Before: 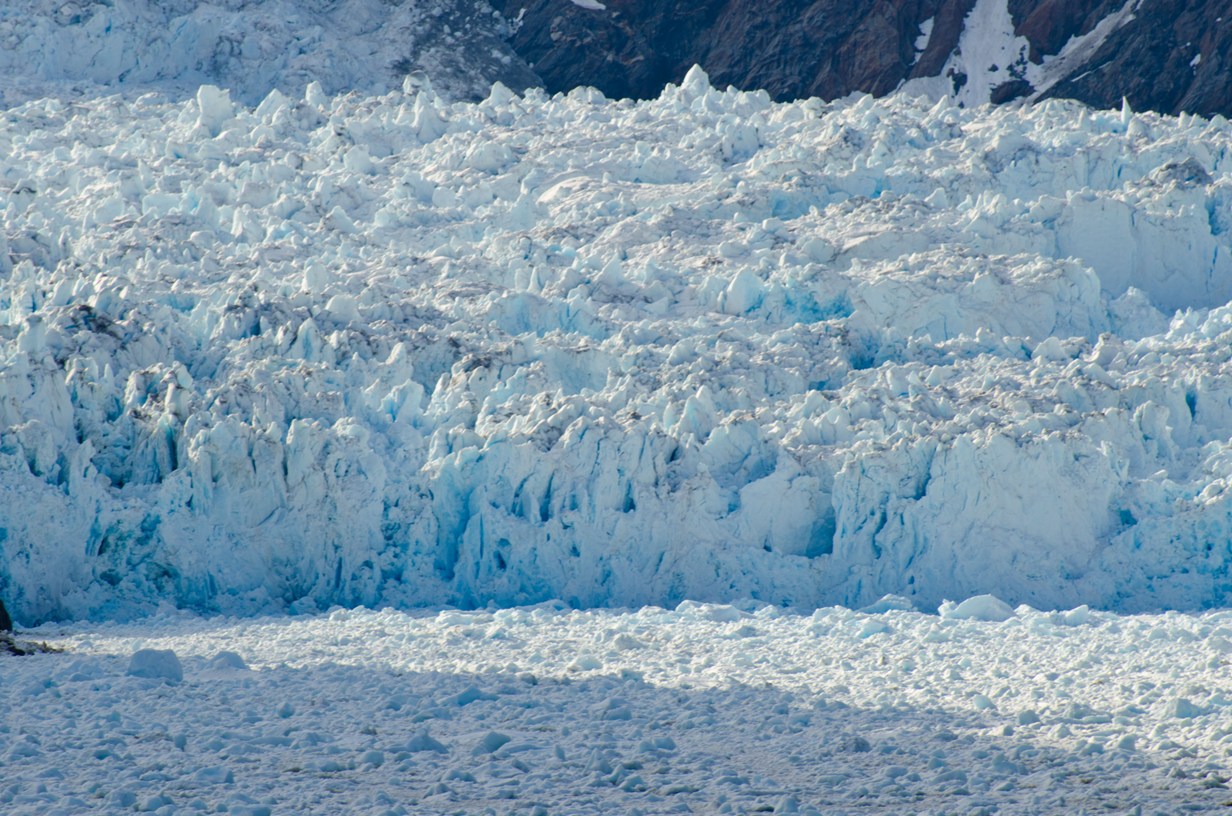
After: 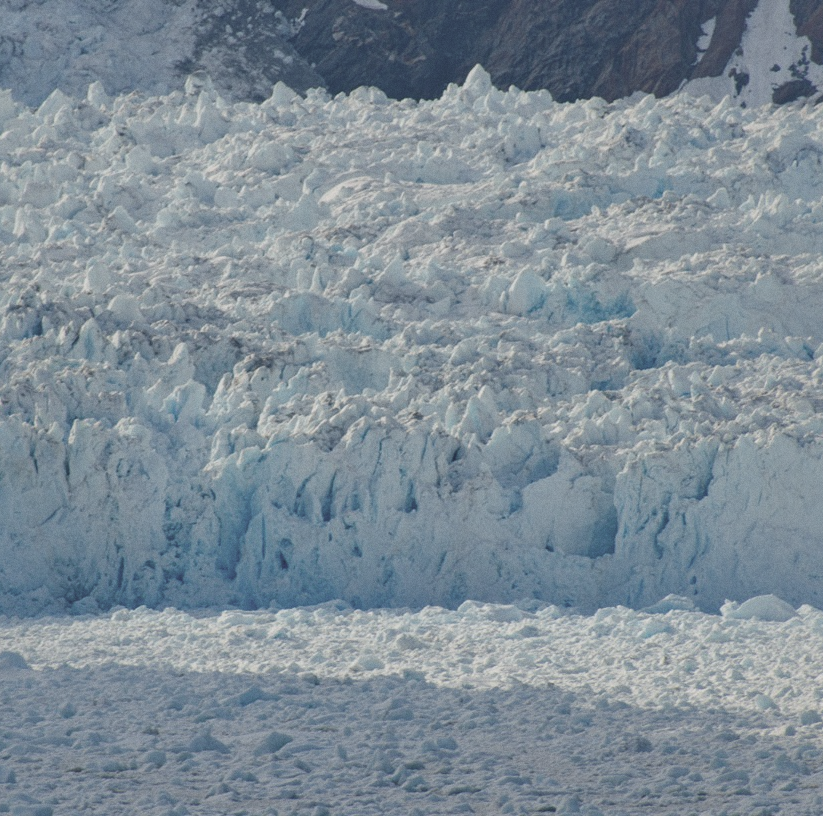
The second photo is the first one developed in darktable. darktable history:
local contrast: highlights 100%, shadows 100%, detail 120%, midtone range 0.2
contrast brightness saturation: contrast -0.26, saturation -0.43
shadows and highlights: on, module defaults
crop and rotate: left 17.732%, right 15.423%
grain: coarseness 0.09 ISO, strength 16.61%
